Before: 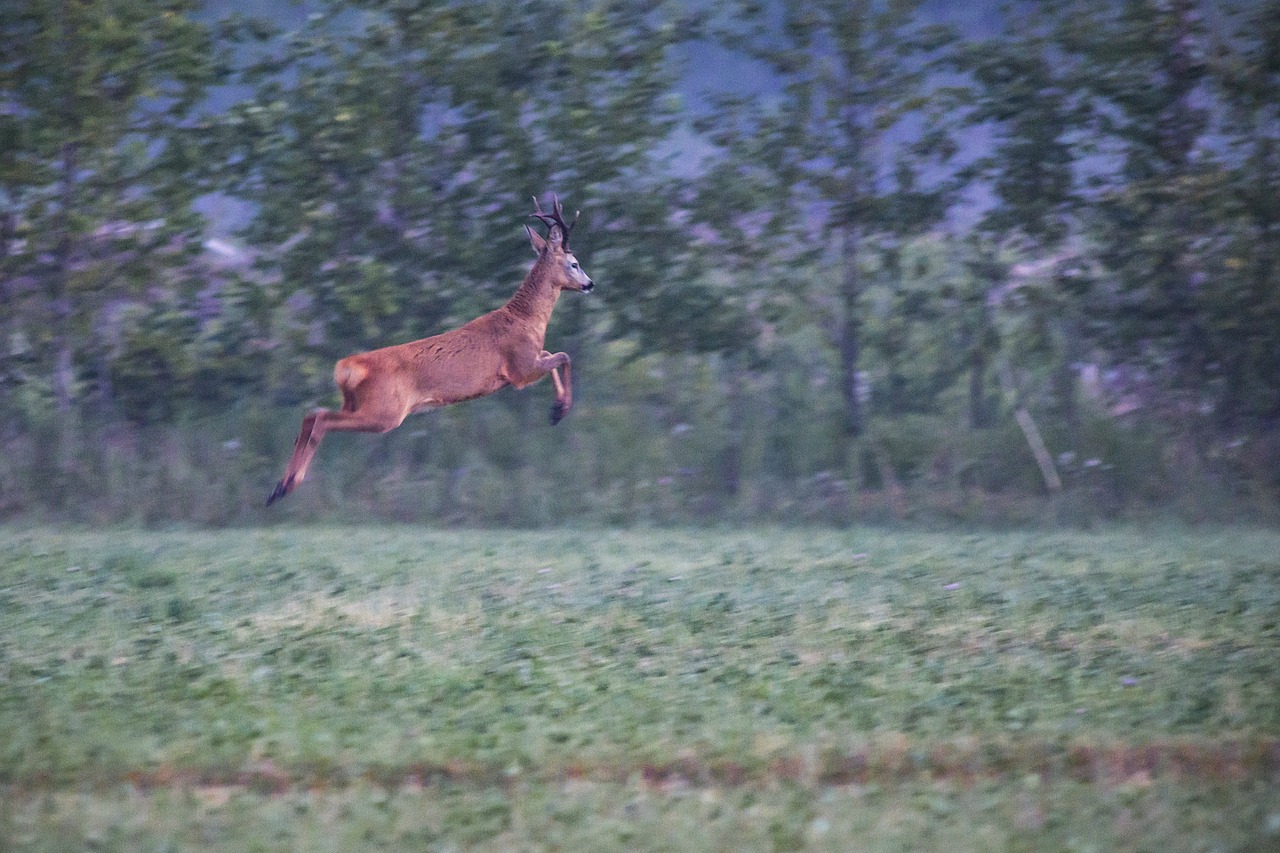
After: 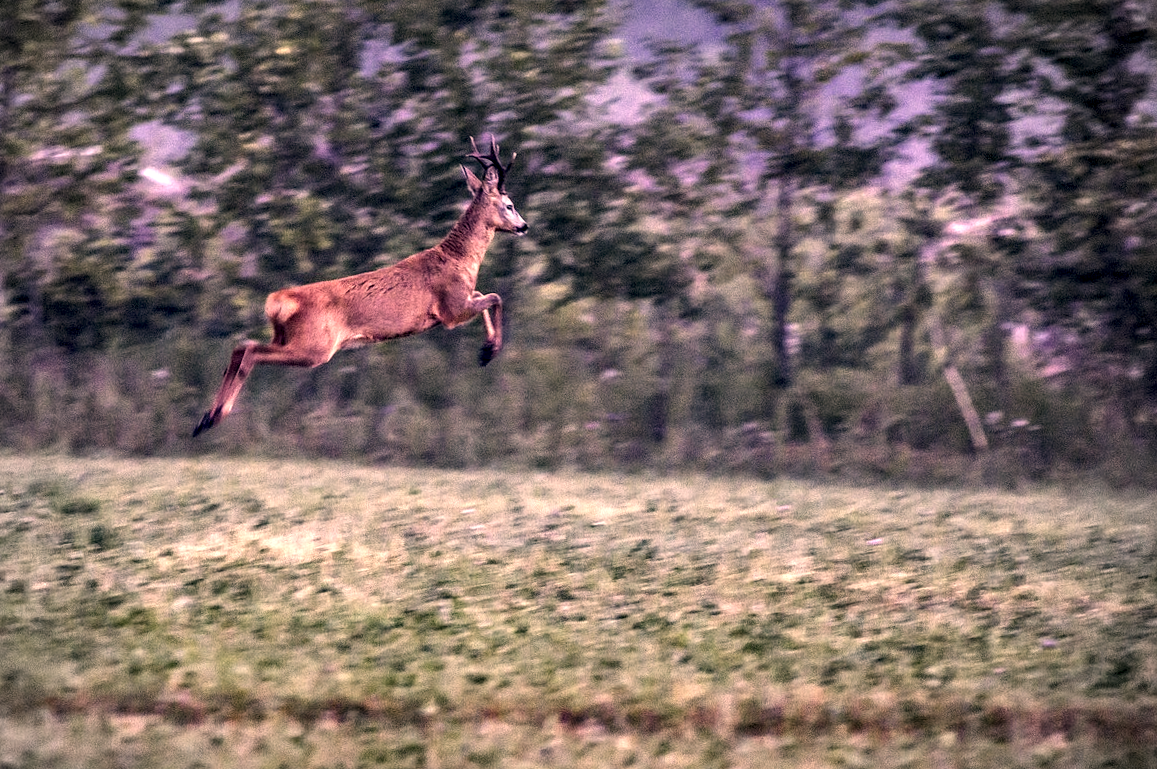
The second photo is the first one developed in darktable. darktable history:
crop and rotate: angle -2.08°, left 3.159%, top 4.27%, right 1.558%, bottom 0.705%
local contrast: shadows 157%, detail 223%
color correction: highlights a* 20.46, highlights b* 19.89
vignetting: brightness -0.276
